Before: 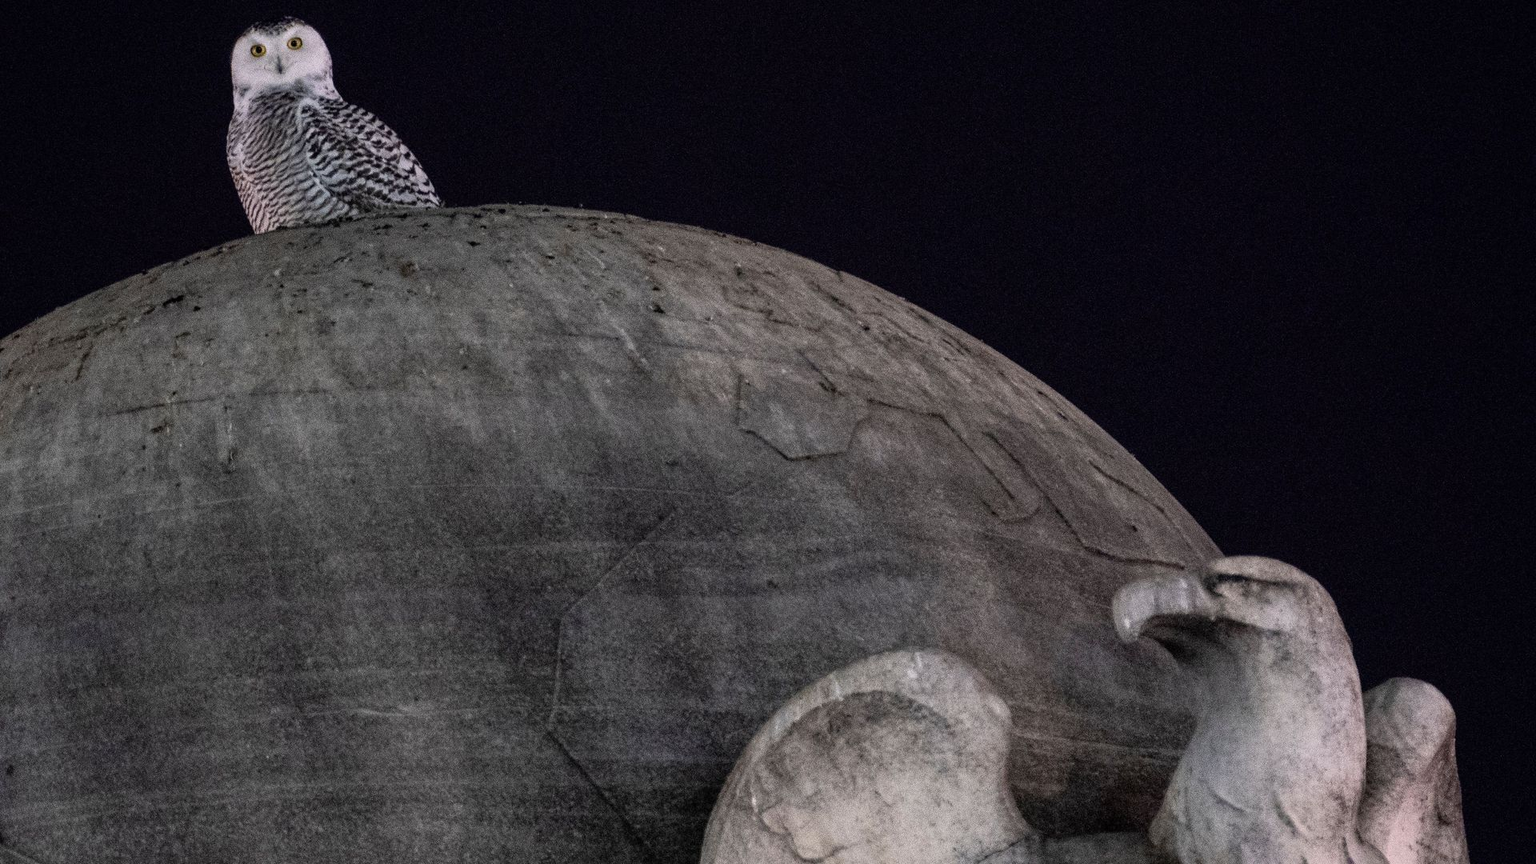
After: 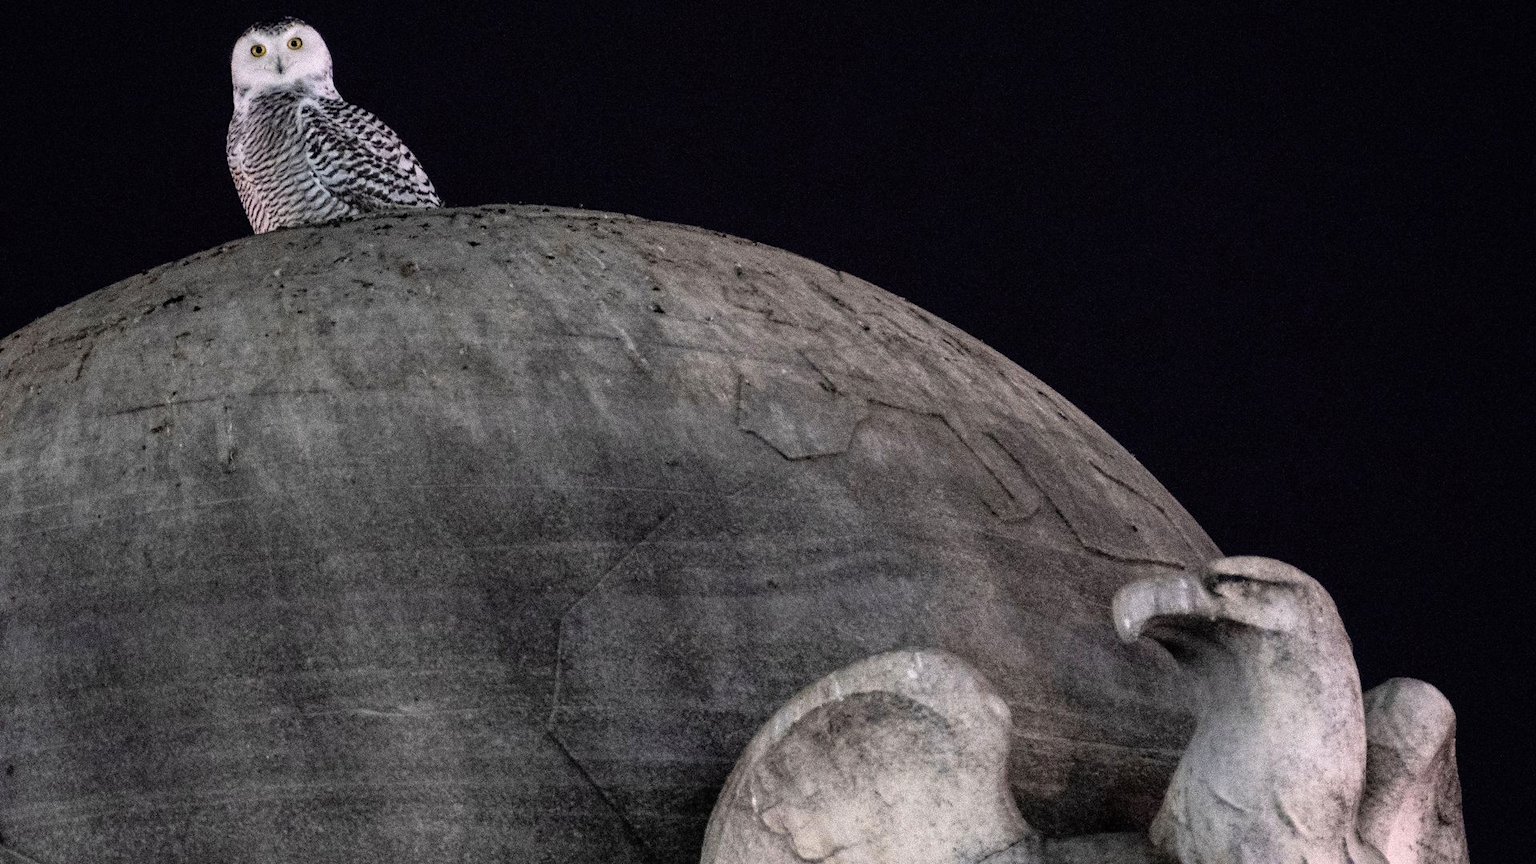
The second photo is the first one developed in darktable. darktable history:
shadows and highlights: shadows 20.94, highlights -35.57, highlights color adjustment 89.78%, soften with gaussian
tone equalizer: -8 EV -0.437 EV, -7 EV -0.385 EV, -6 EV -0.311 EV, -5 EV -0.184 EV, -3 EV 0.22 EV, -2 EV 0.362 EV, -1 EV 0.397 EV, +0 EV 0.421 EV
